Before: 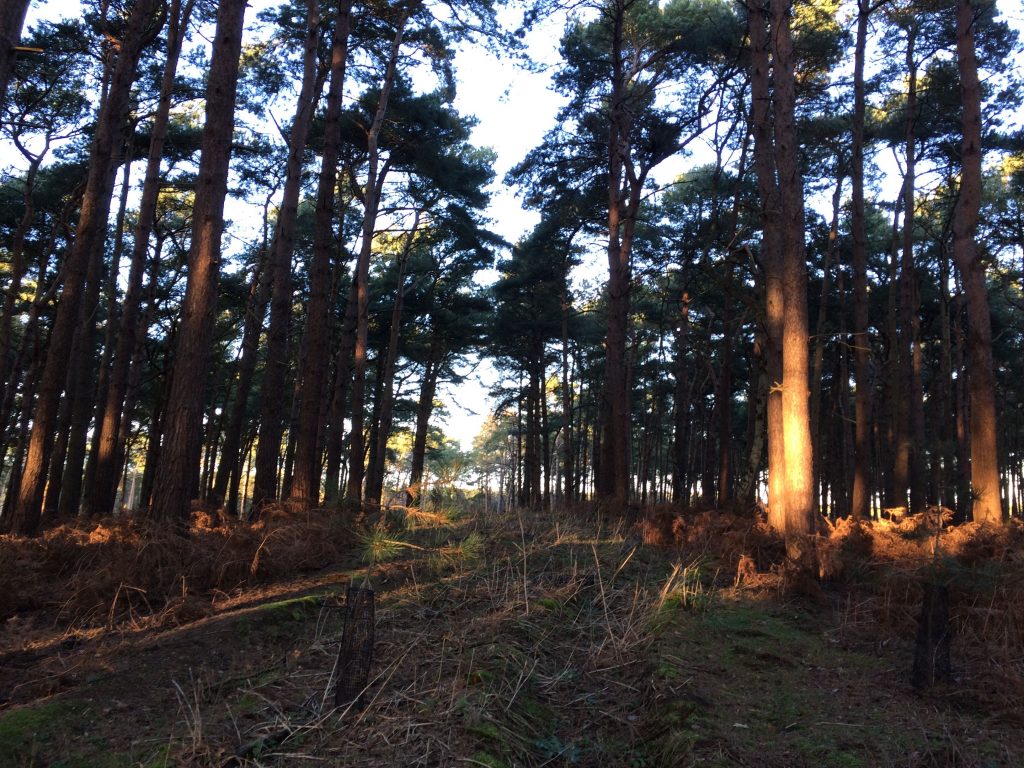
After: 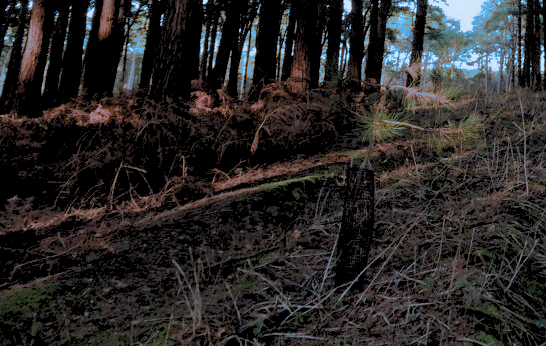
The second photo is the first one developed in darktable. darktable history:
split-toning: shadows › hue 220°, shadows › saturation 0.64, highlights › hue 220°, highlights › saturation 0.64, balance 0, compress 5.22%
vibrance: on, module defaults
rgb levels: preserve colors sum RGB, levels [[0.038, 0.433, 0.934], [0, 0.5, 1], [0, 0.5, 1]]
crop and rotate: top 54.778%, right 46.61%, bottom 0.159%
